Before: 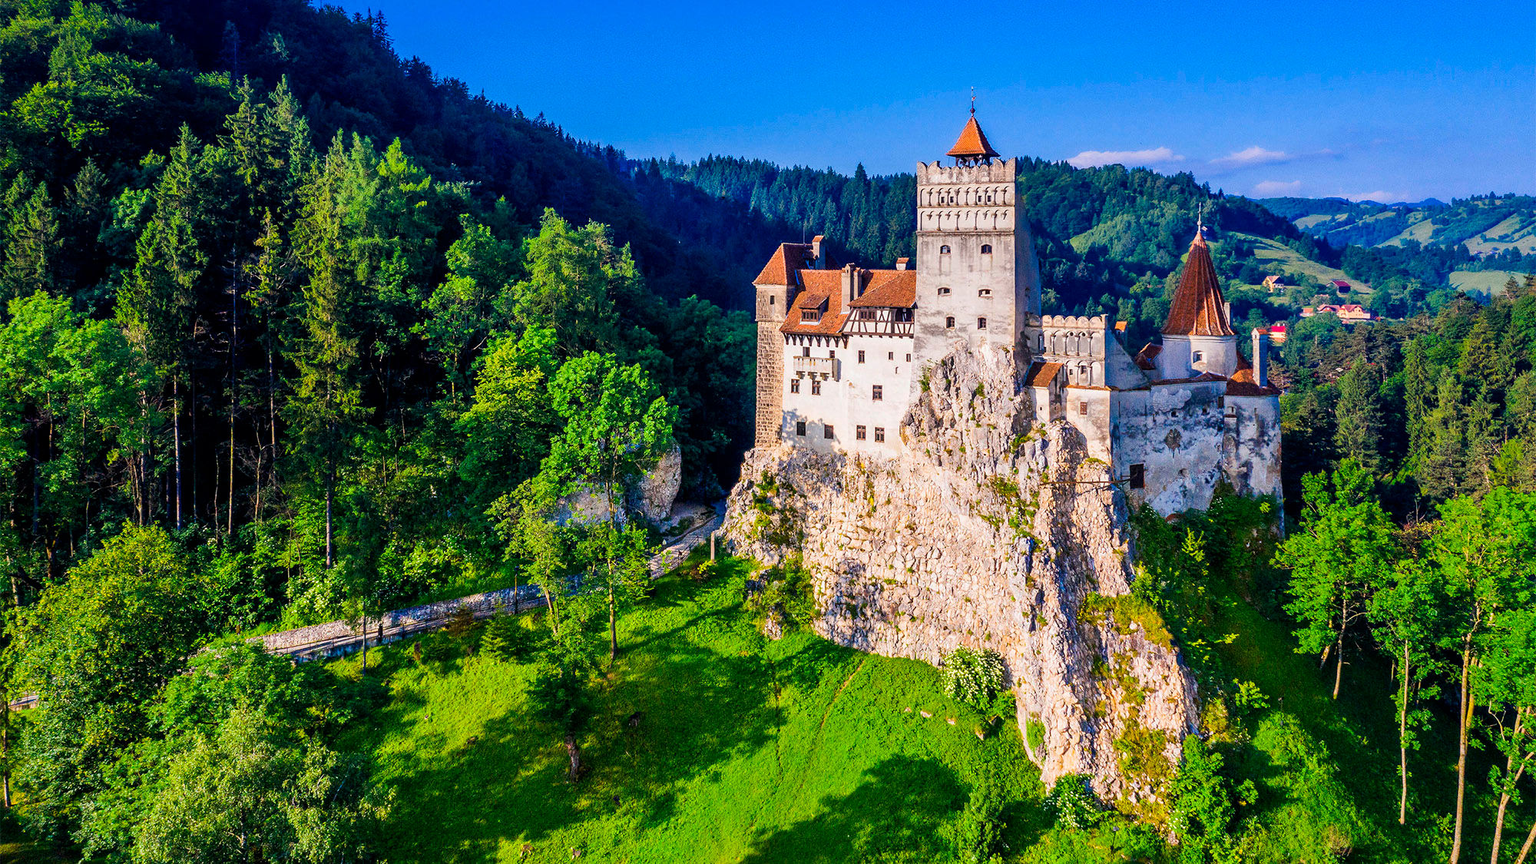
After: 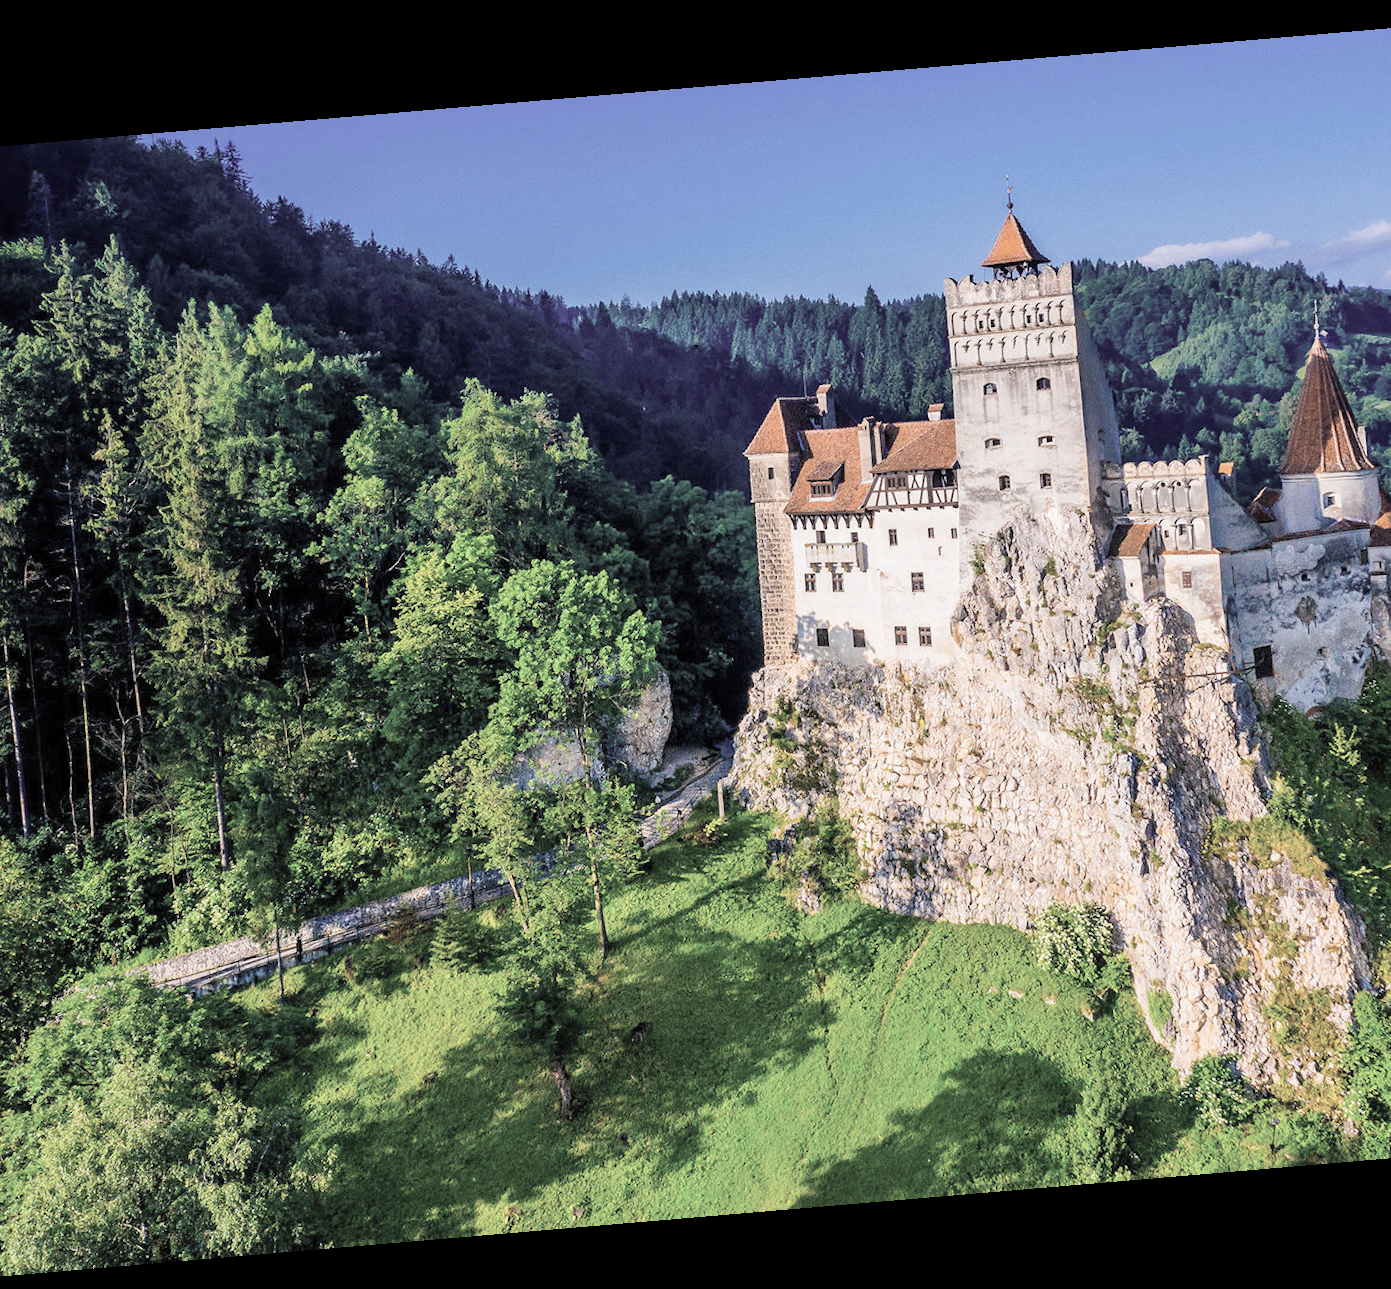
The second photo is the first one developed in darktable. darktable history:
contrast brightness saturation: brightness 0.18, saturation -0.5
crop and rotate: left 12.648%, right 20.685%
rotate and perspective: rotation -4.86°, automatic cropping off
